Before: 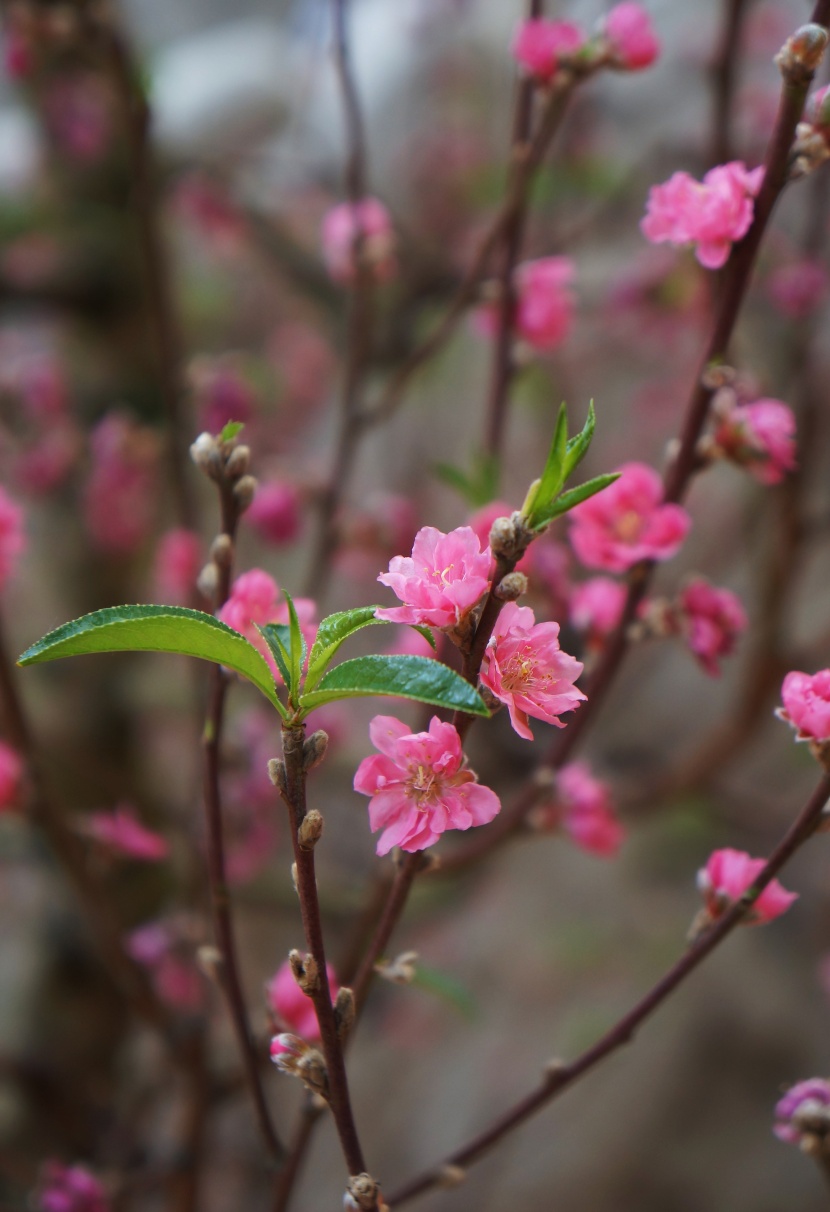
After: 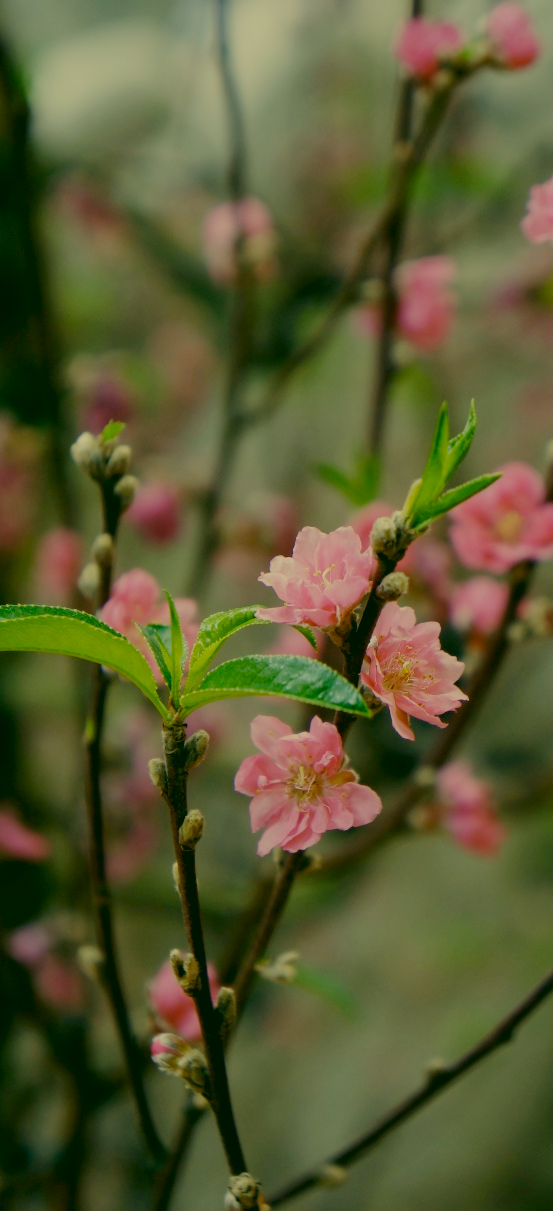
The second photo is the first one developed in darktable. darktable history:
filmic rgb: middle gray luminance 18%, black relative exposure -7.5 EV, white relative exposure 8.5 EV, threshold 6 EV, target black luminance 0%, hardness 2.23, latitude 18.37%, contrast 0.878, highlights saturation mix 5%, shadows ↔ highlights balance 10.15%, add noise in highlights 0, preserve chrominance no, color science v3 (2019), use custom middle-gray values true, iterations of high-quality reconstruction 0, contrast in highlights soft, enable highlight reconstruction true
crop and rotate: left 14.436%, right 18.898%
color correction: highlights a* 5.62, highlights b* 33.57, shadows a* -25.86, shadows b* 4.02
